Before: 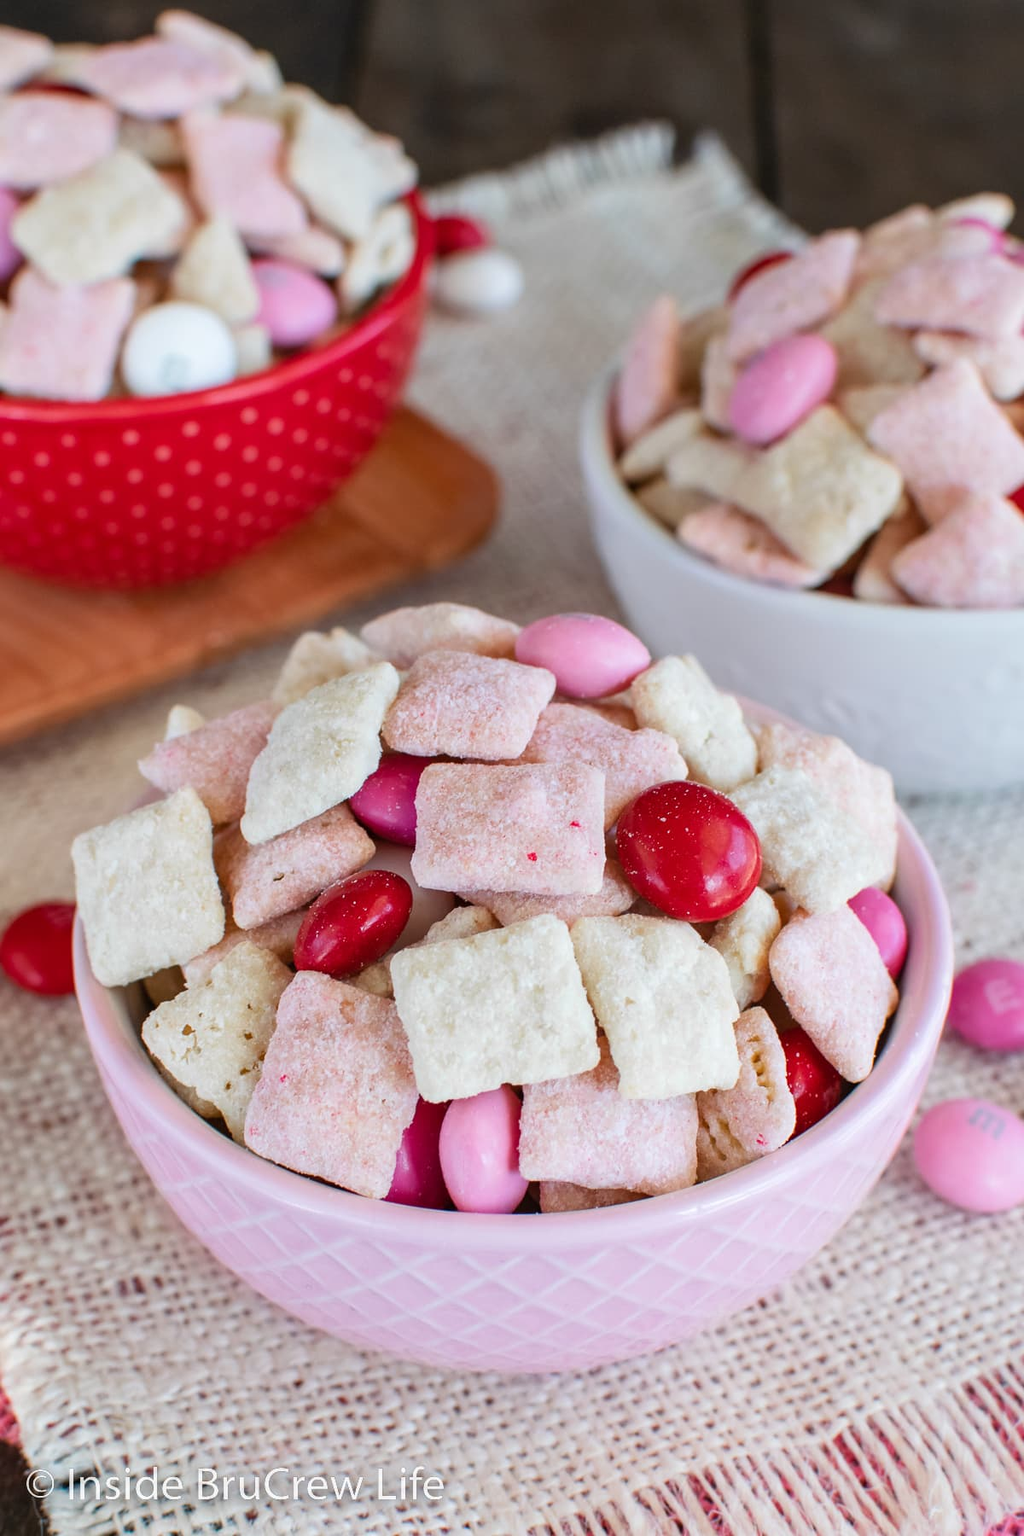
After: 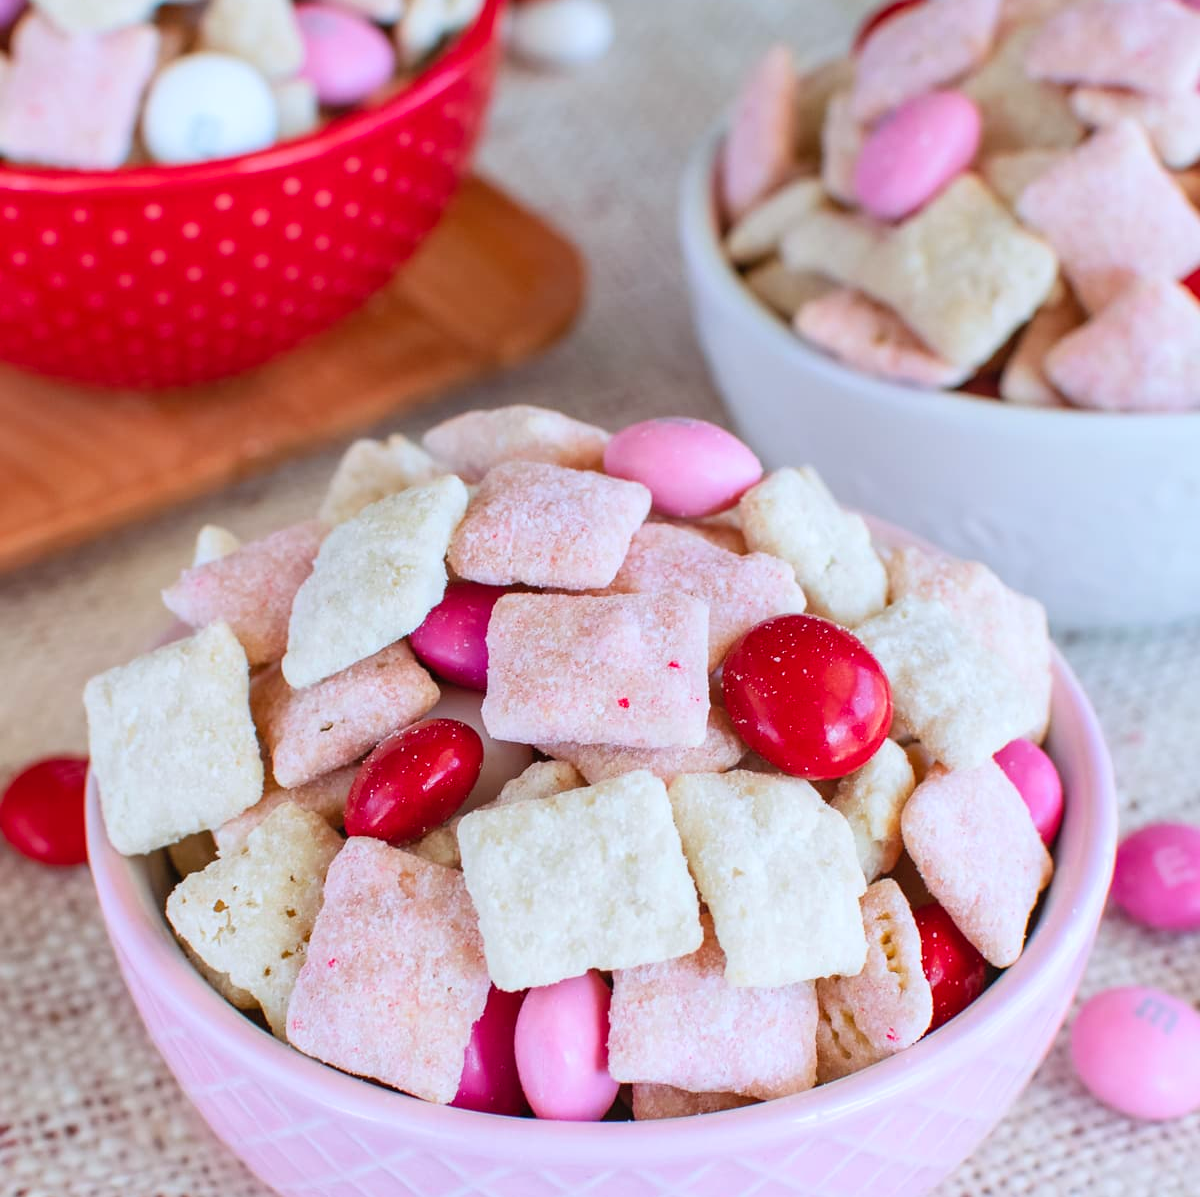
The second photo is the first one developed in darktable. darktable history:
crop: top 16.727%, bottom 16.727%
exposure: compensate highlight preservation false
white balance: red 0.974, blue 1.044
contrast brightness saturation: contrast 0.07, brightness 0.08, saturation 0.18
